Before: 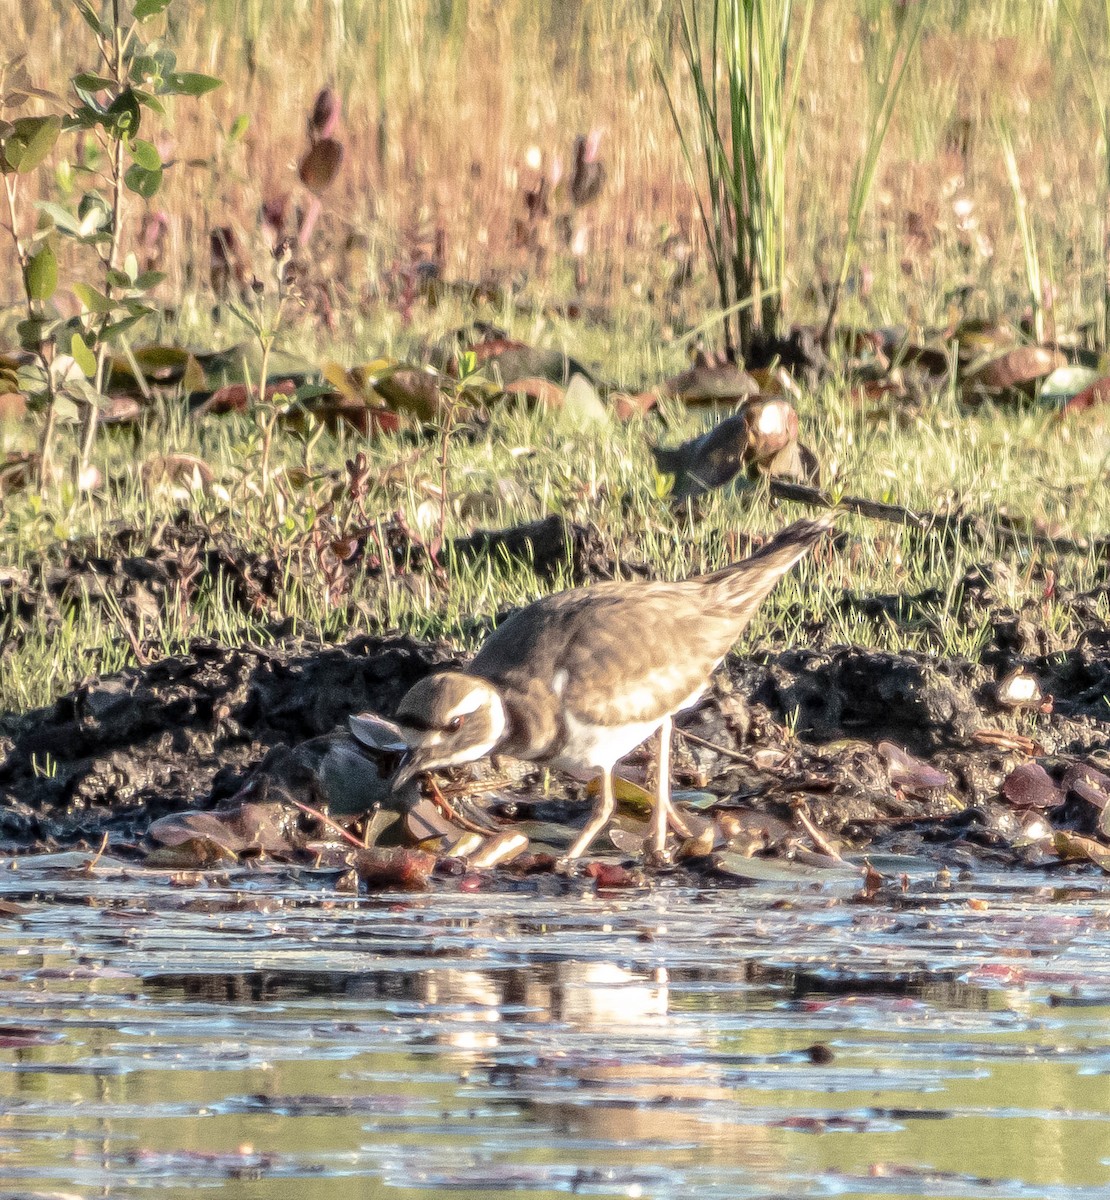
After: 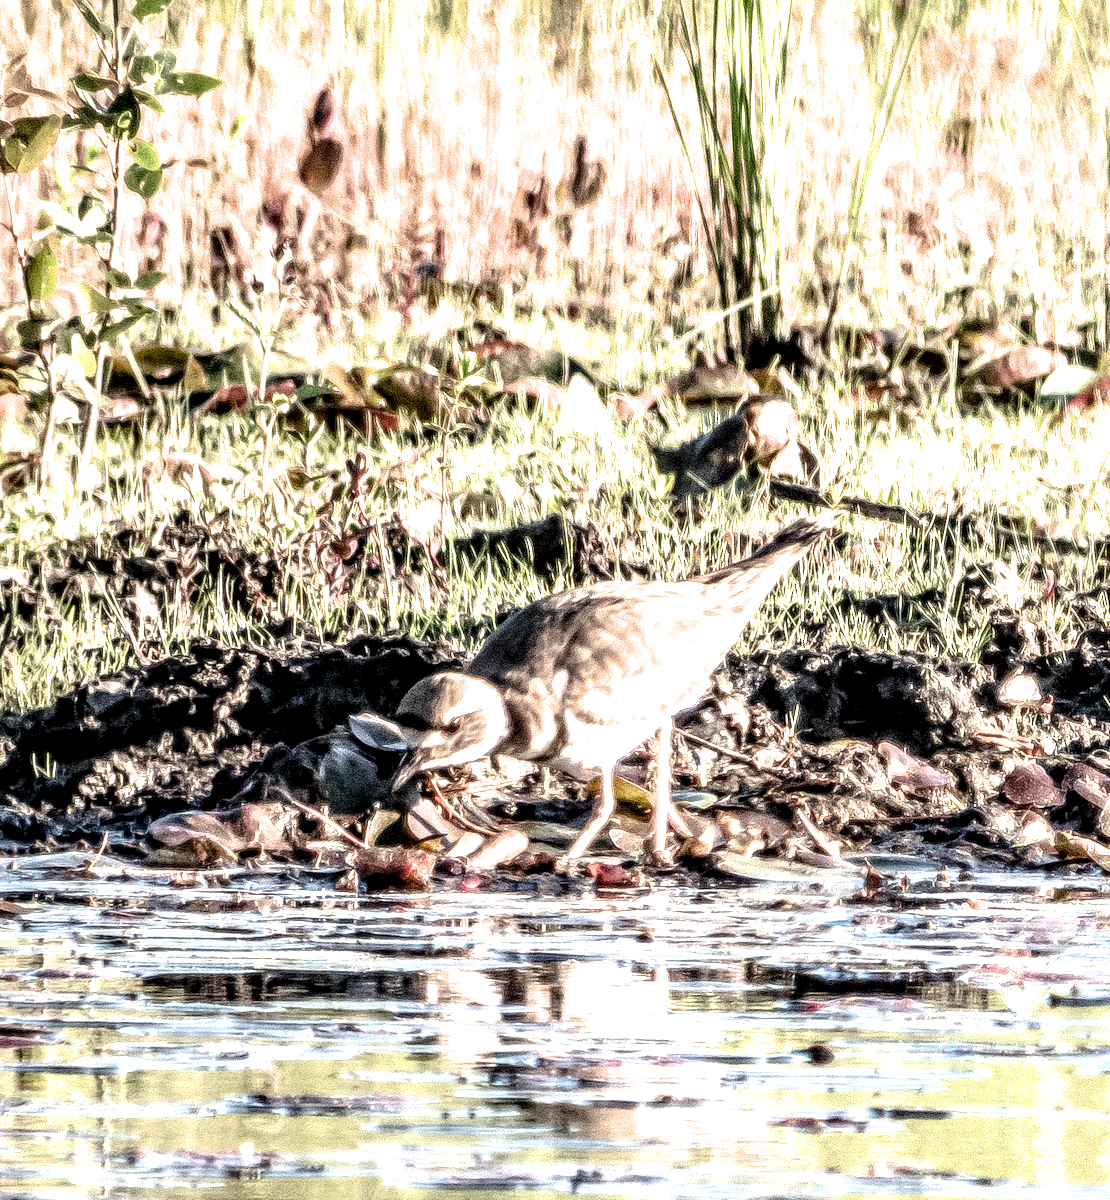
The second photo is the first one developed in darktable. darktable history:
exposure: exposure 0.609 EV, compensate highlight preservation false
local contrast: detail 160%
filmic rgb: black relative exposure -8.23 EV, white relative exposure 2.2 EV, target white luminance 99.907%, hardness 7.08, latitude 74.48%, contrast 1.317, highlights saturation mix -2.73%, shadows ↔ highlights balance 30.75%
